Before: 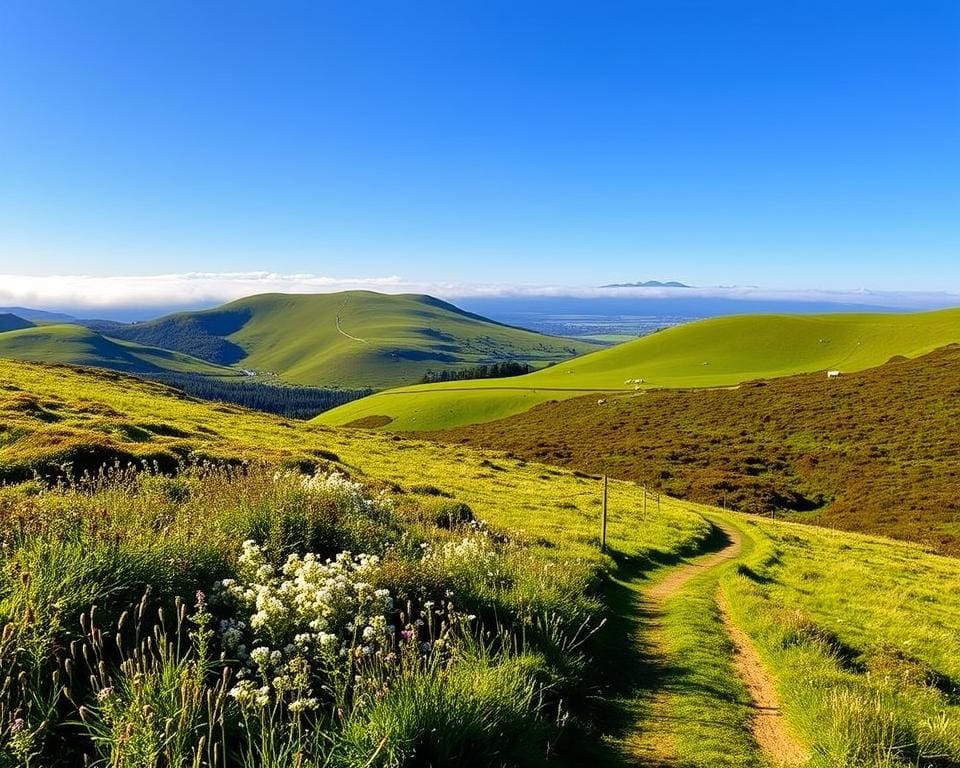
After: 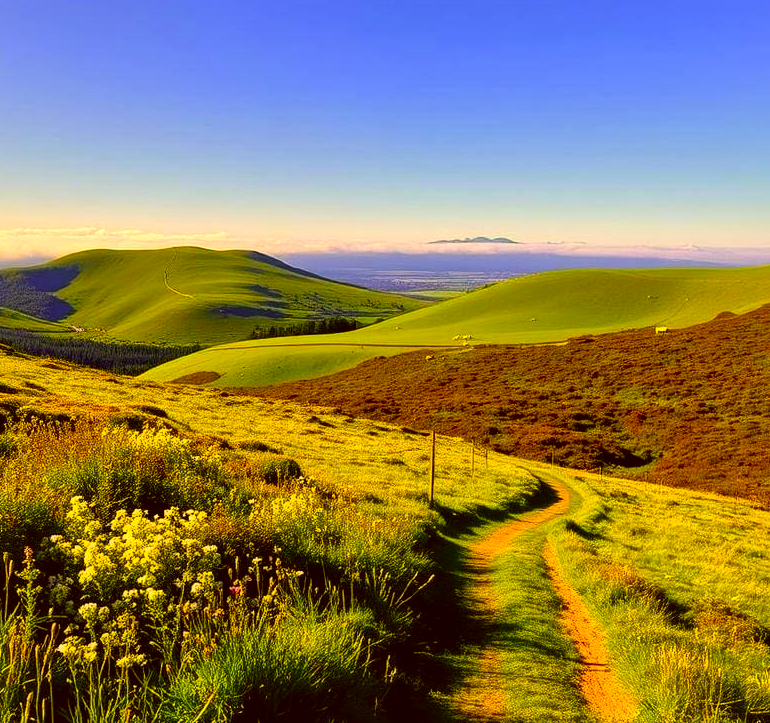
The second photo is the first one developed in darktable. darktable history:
local contrast: mode bilateral grid, contrast 20, coarseness 50, detail 144%, midtone range 0.2
color correction: highlights a* 10.44, highlights b* 30.04, shadows a* 2.73, shadows b* 17.51, saturation 1.72
crop and rotate: left 17.959%, top 5.771%, right 1.742%
